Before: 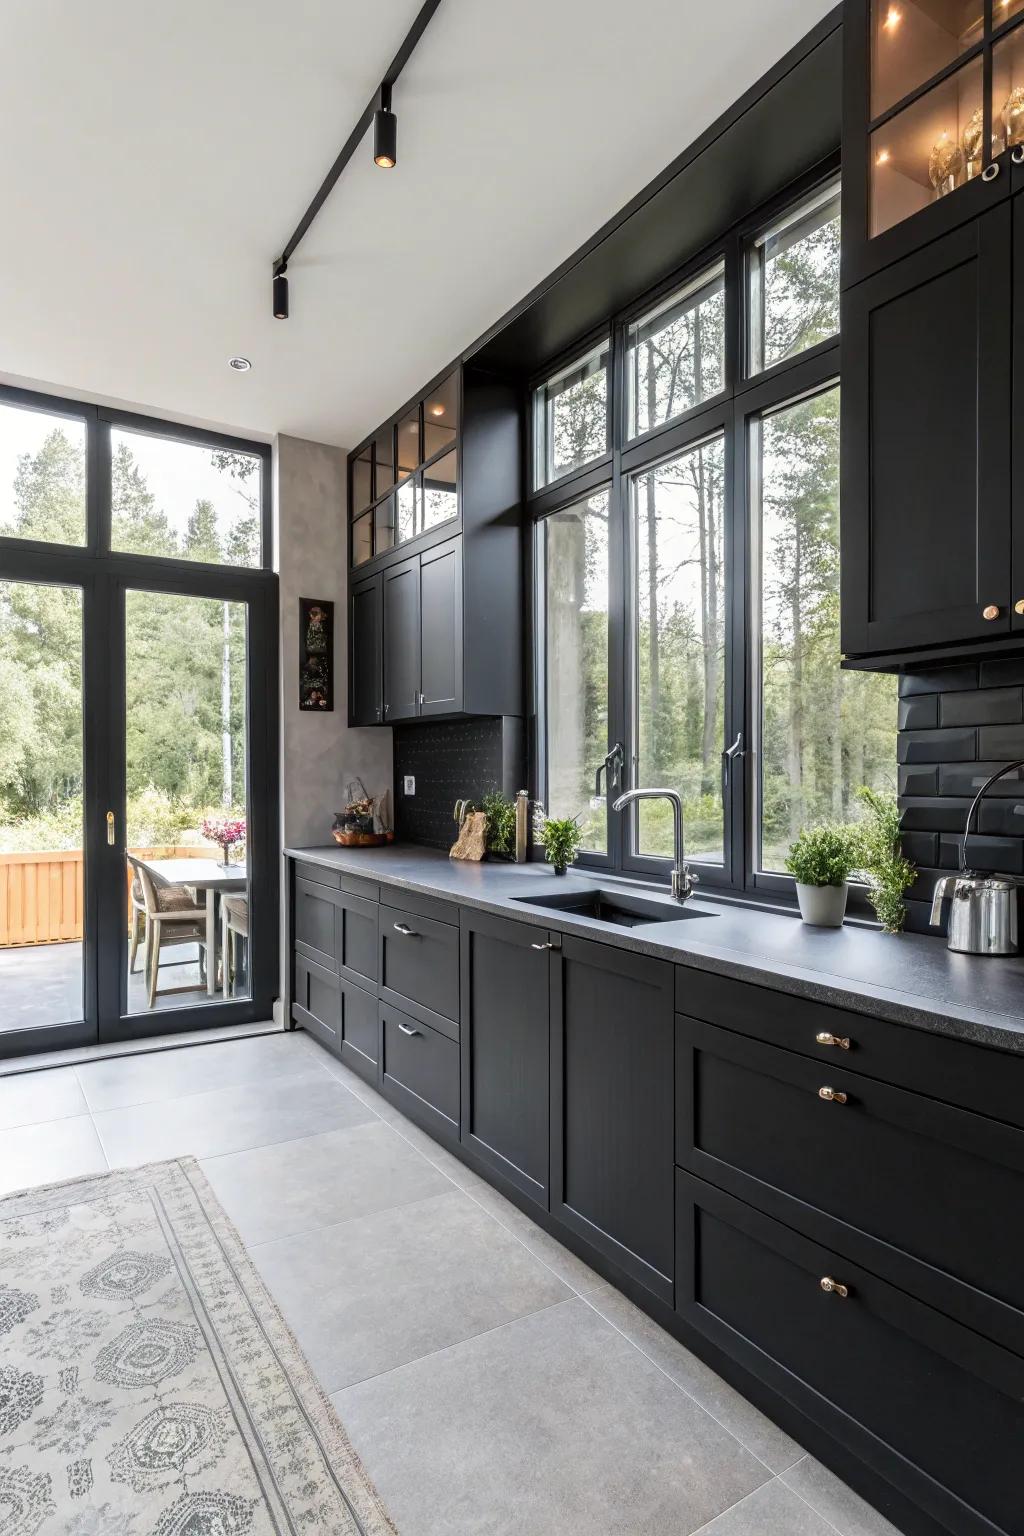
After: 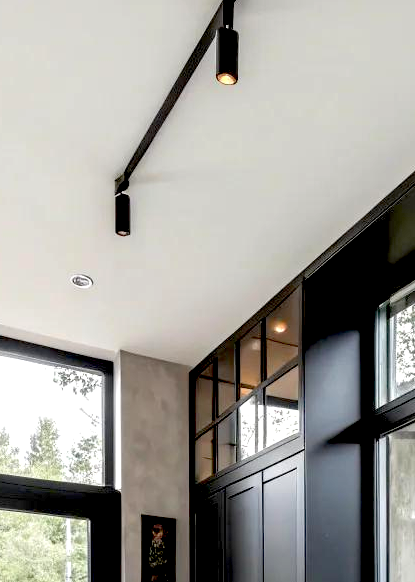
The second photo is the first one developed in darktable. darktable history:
exposure: black level correction 0.031, exposure 0.304 EV, compensate highlight preservation false
crop: left 15.452%, top 5.459%, right 43.956%, bottom 56.62%
